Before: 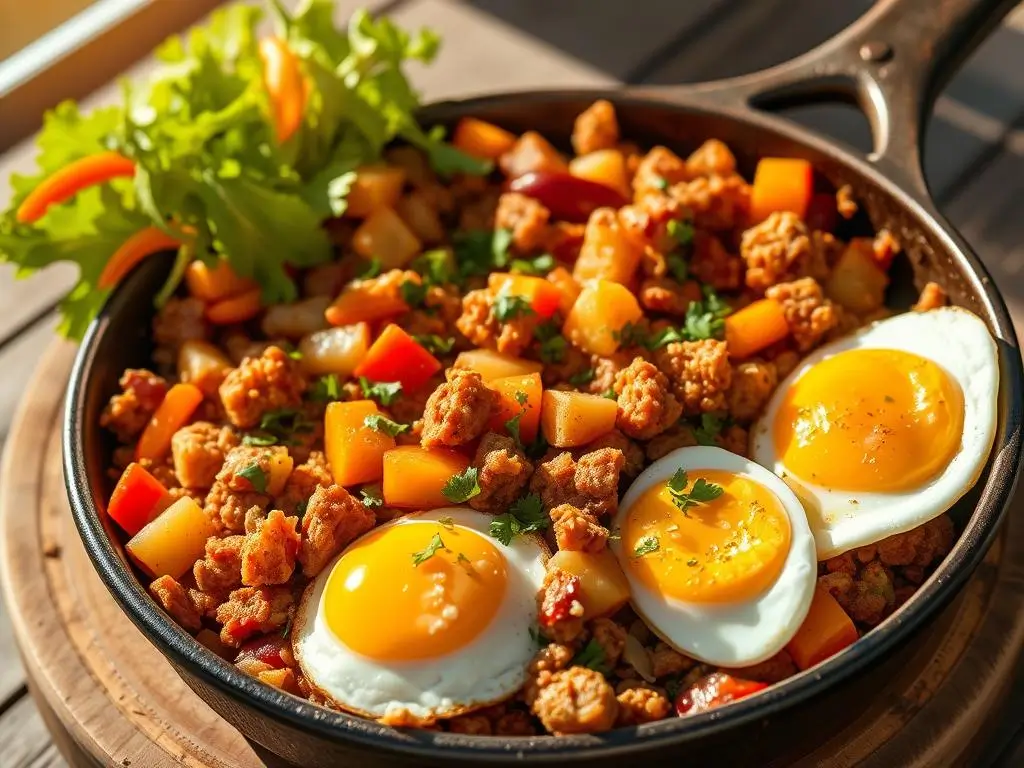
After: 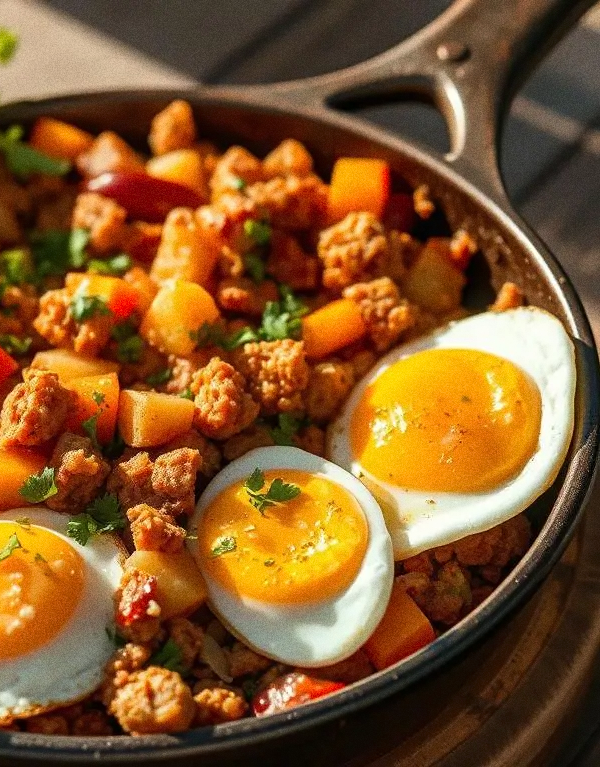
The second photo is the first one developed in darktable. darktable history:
grain: coarseness 8.68 ISO, strength 31.94%
crop: left 41.402%
